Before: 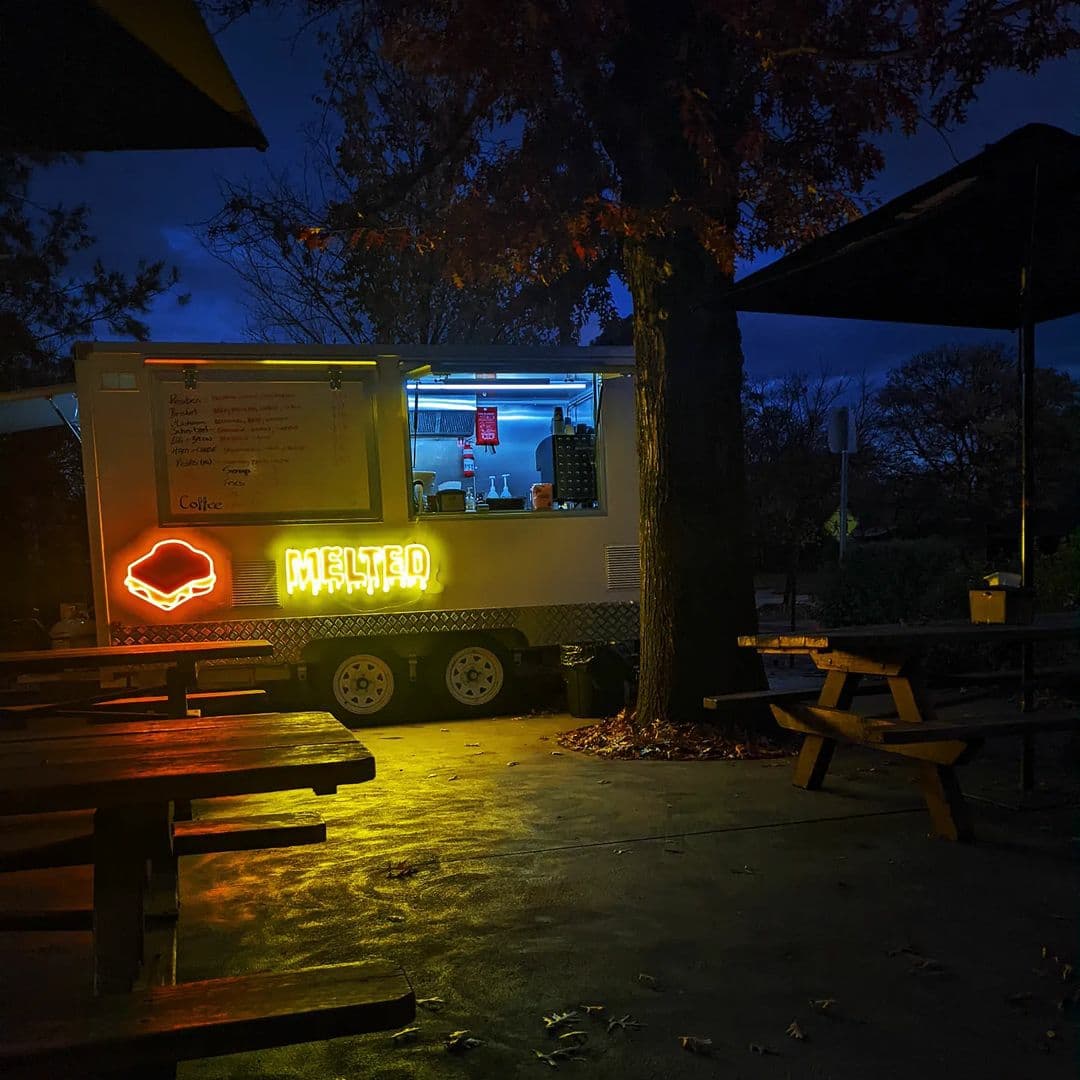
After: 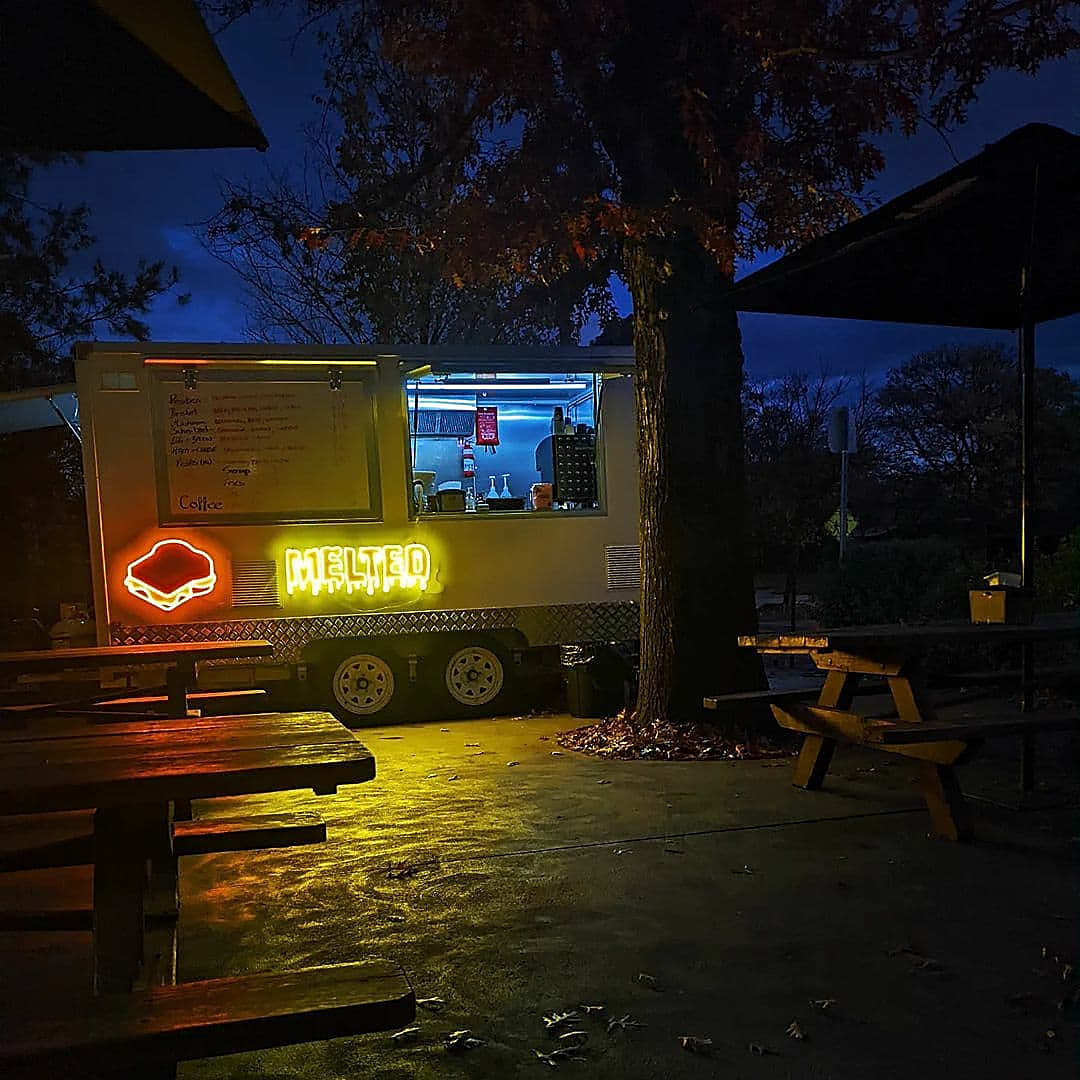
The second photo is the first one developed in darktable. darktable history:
sharpen: radius 1.412, amount 1.259, threshold 0.782
